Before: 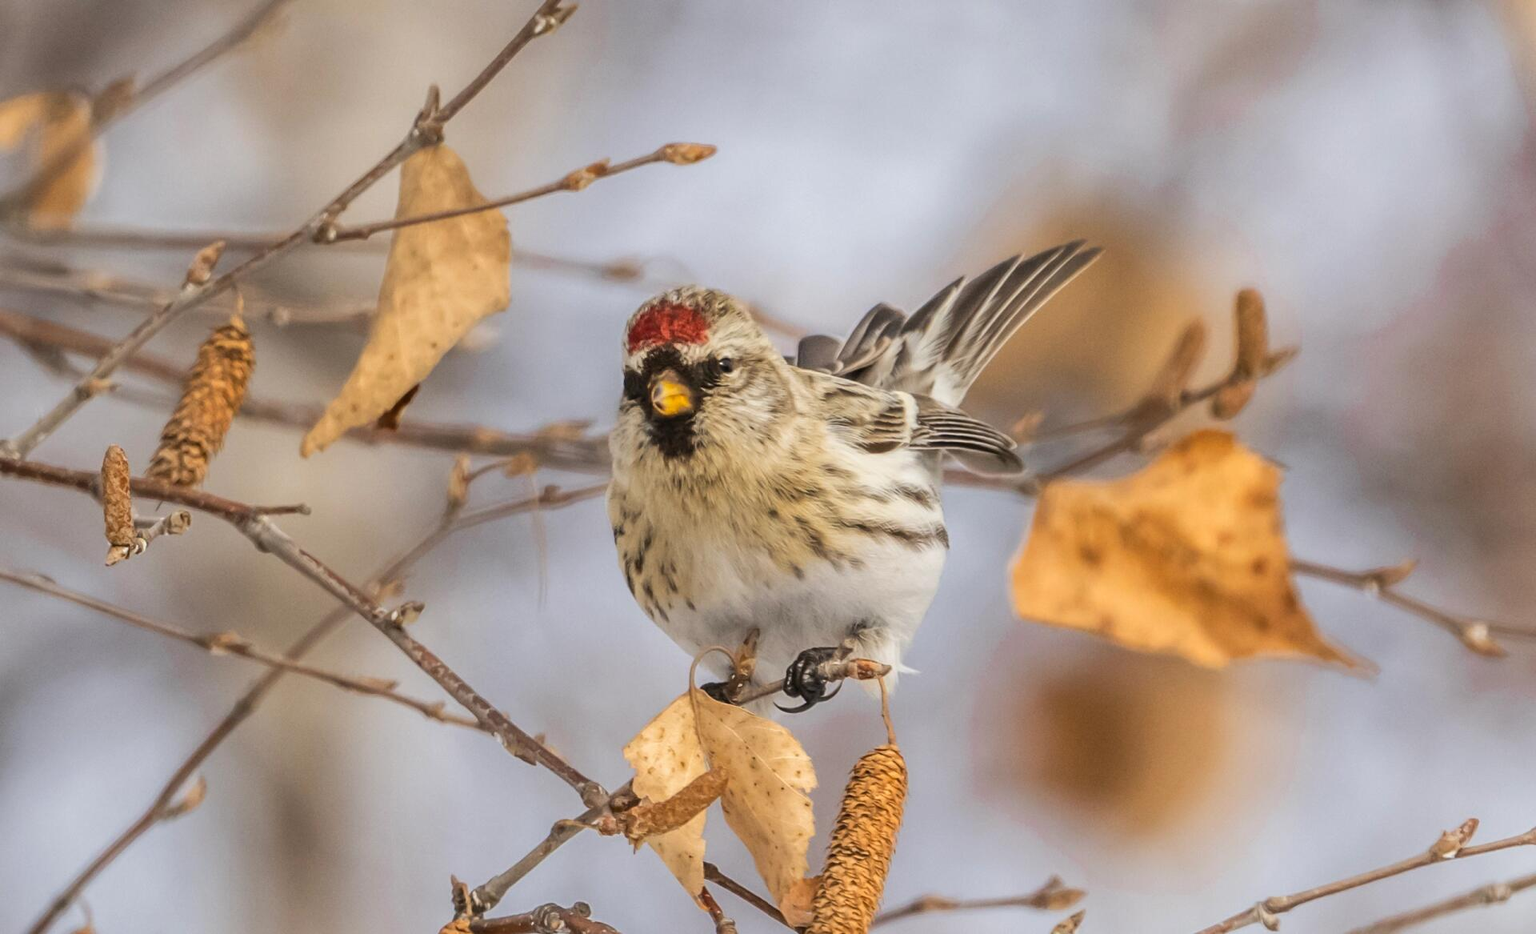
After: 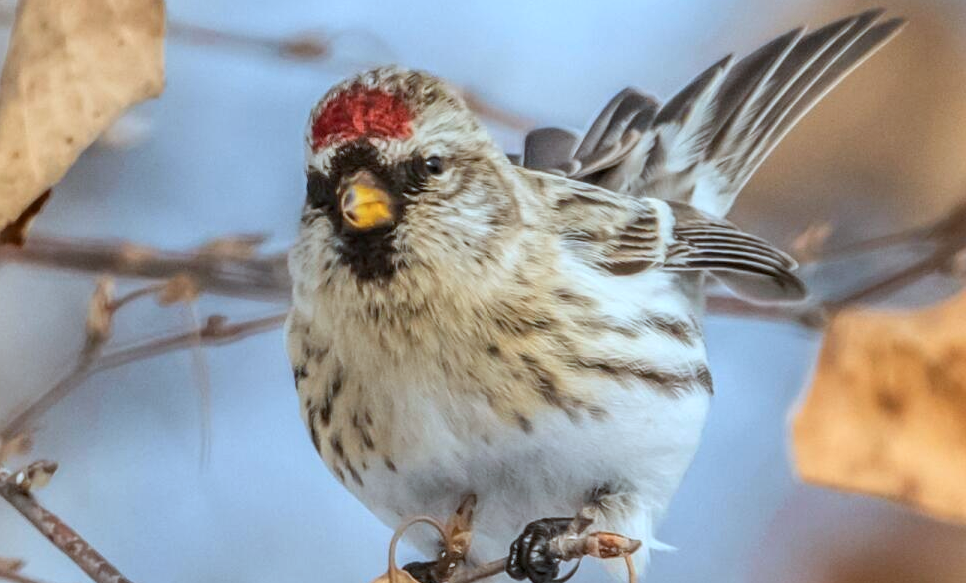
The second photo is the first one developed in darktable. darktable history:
contrast brightness saturation: contrast -0.092, brightness 0.049, saturation 0.081
local contrast: detail 139%
crop: left 24.654%, top 24.975%, right 24.994%, bottom 25.065%
color correction: highlights a* -9.56, highlights b* -21.86
